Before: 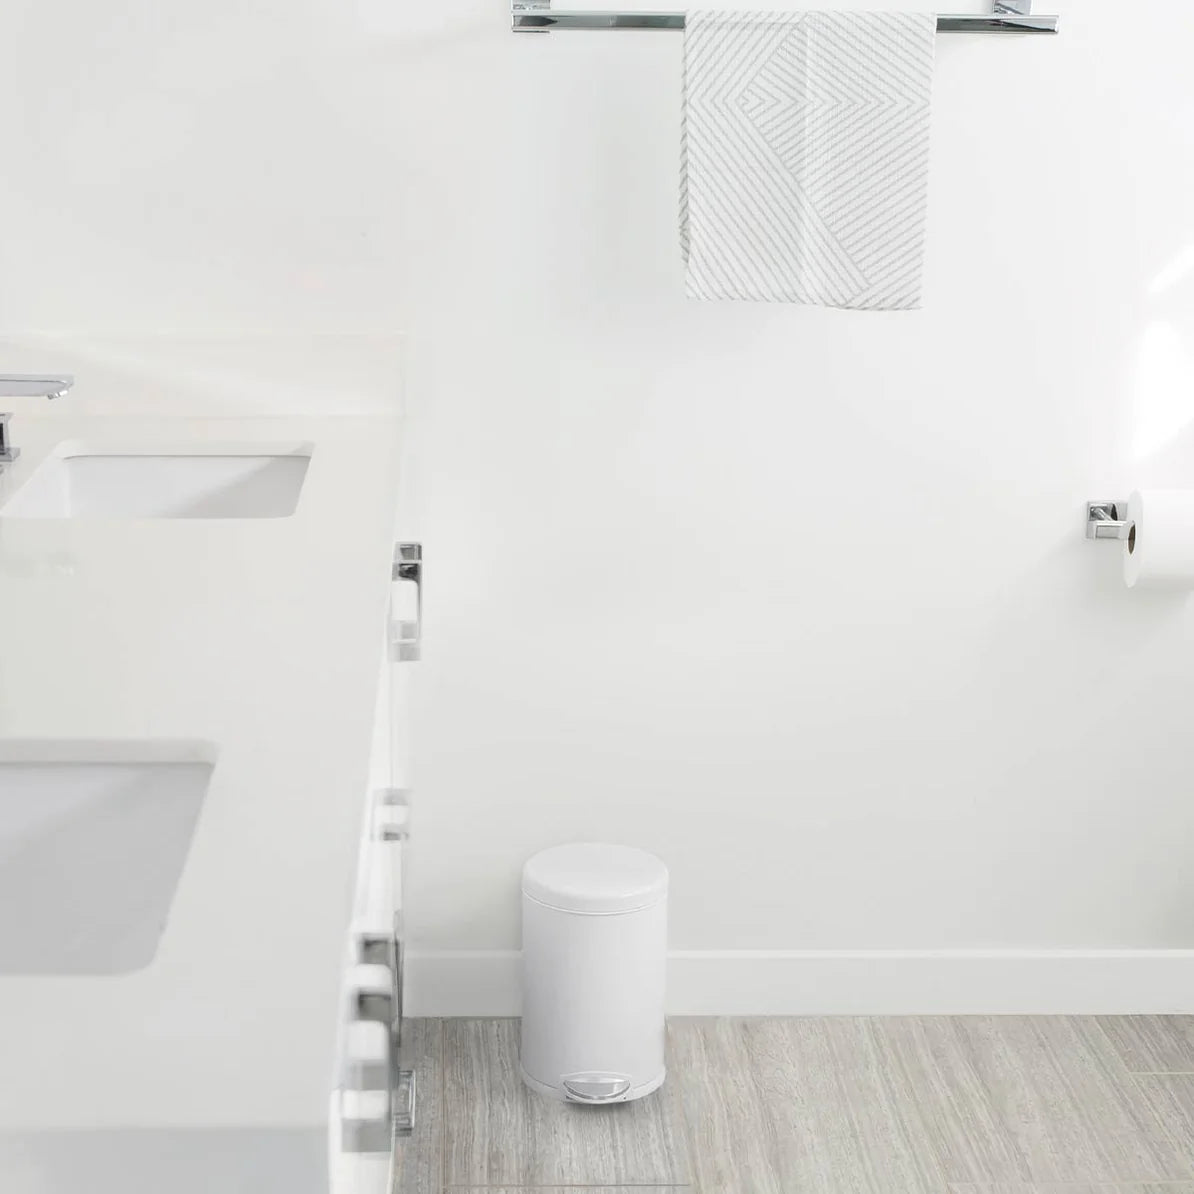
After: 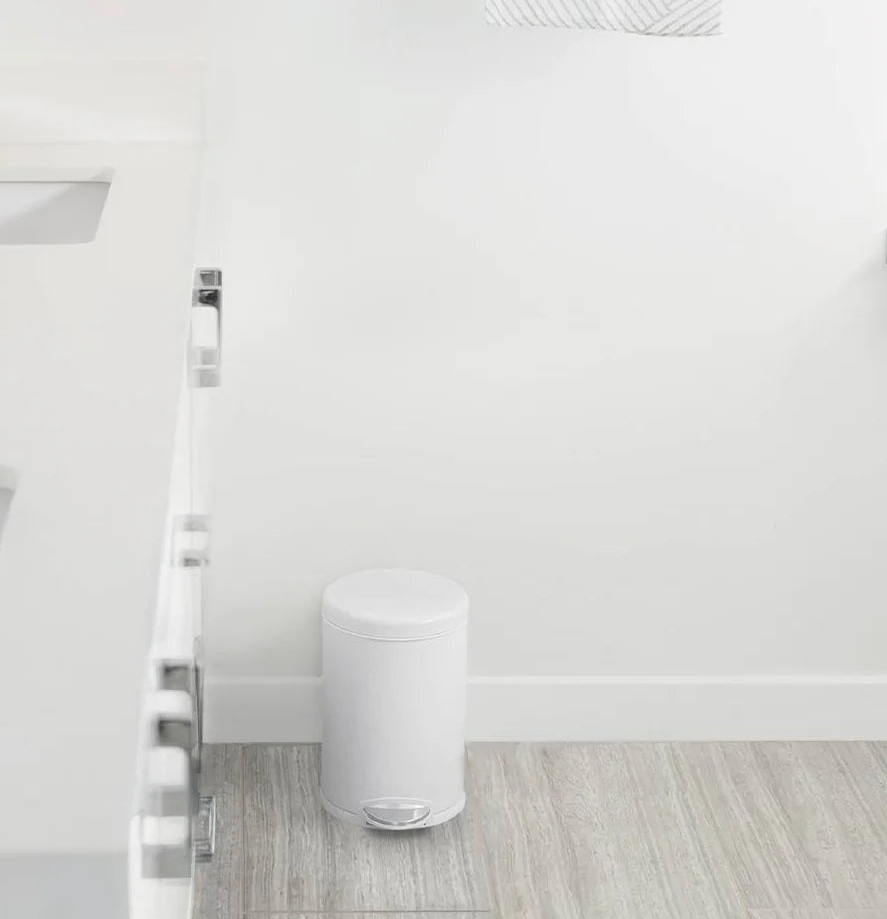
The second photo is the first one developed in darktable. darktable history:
crop: left 16.83%, top 22.97%, right 8.821%
